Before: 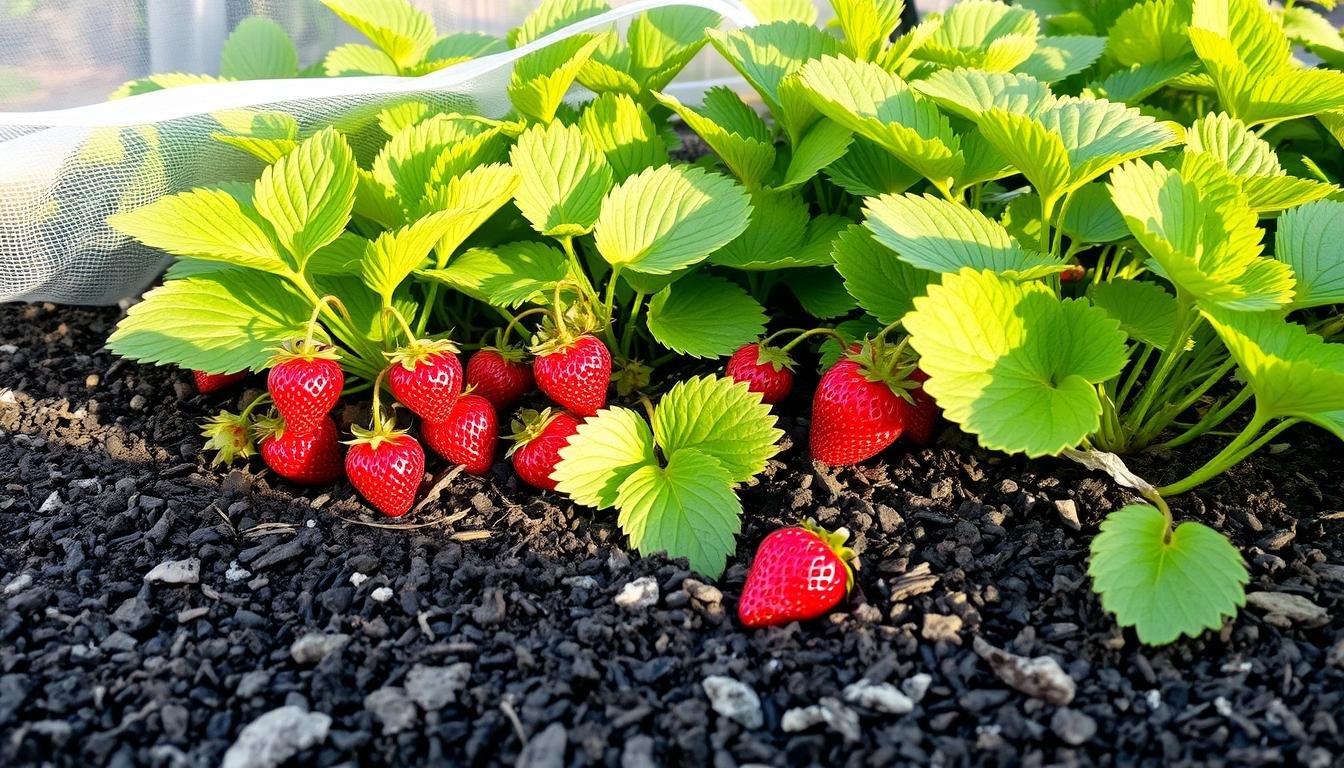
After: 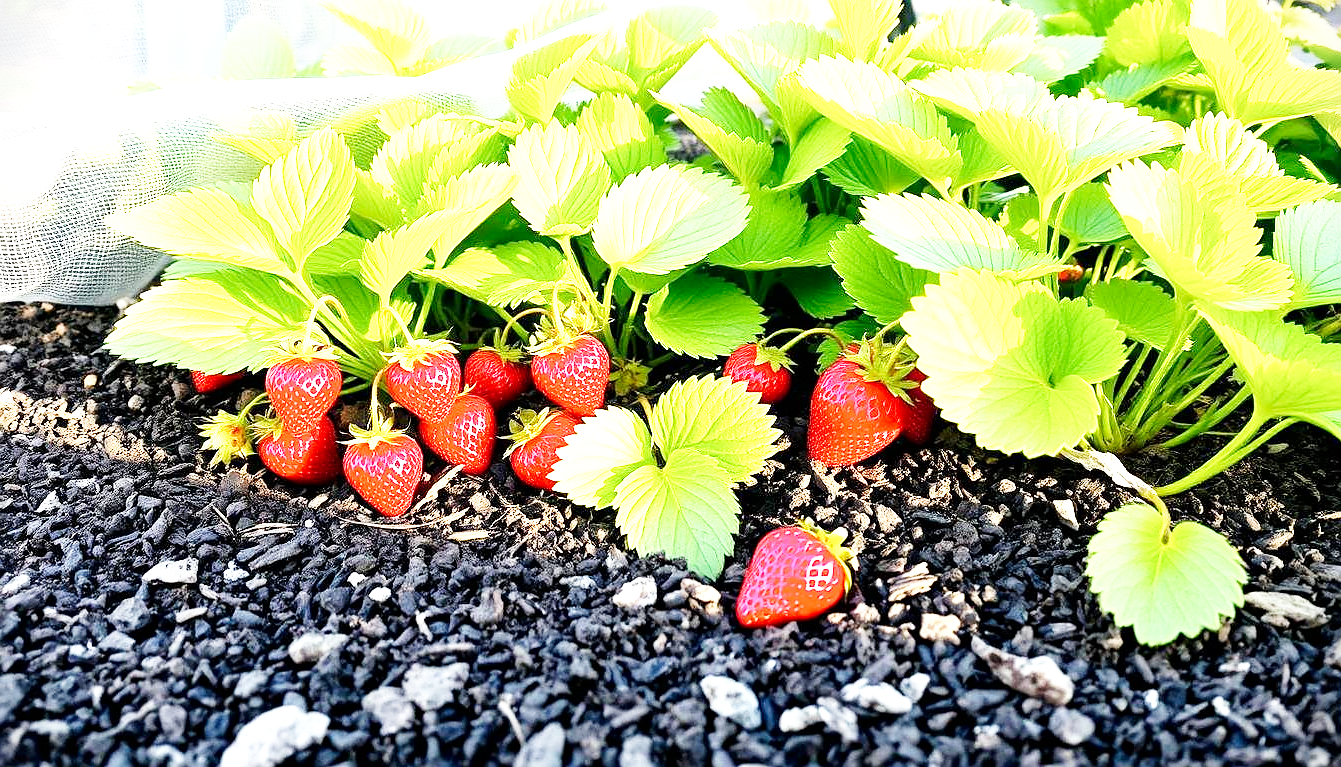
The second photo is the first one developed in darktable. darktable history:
crop and rotate: left 0.17%, bottom 0.009%
base curve: curves: ch0 [(0, 0) (0.005, 0.002) (0.15, 0.3) (0.4, 0.7) (0.75, 0.95) (1, 1)], preserve colors none
sharpen: radius 0.978, amount 0.616
exposure: exposure 1.134 EV, compensate highlight preservation false
vignetting: fall-off start 99.7%, saturation -0.657
